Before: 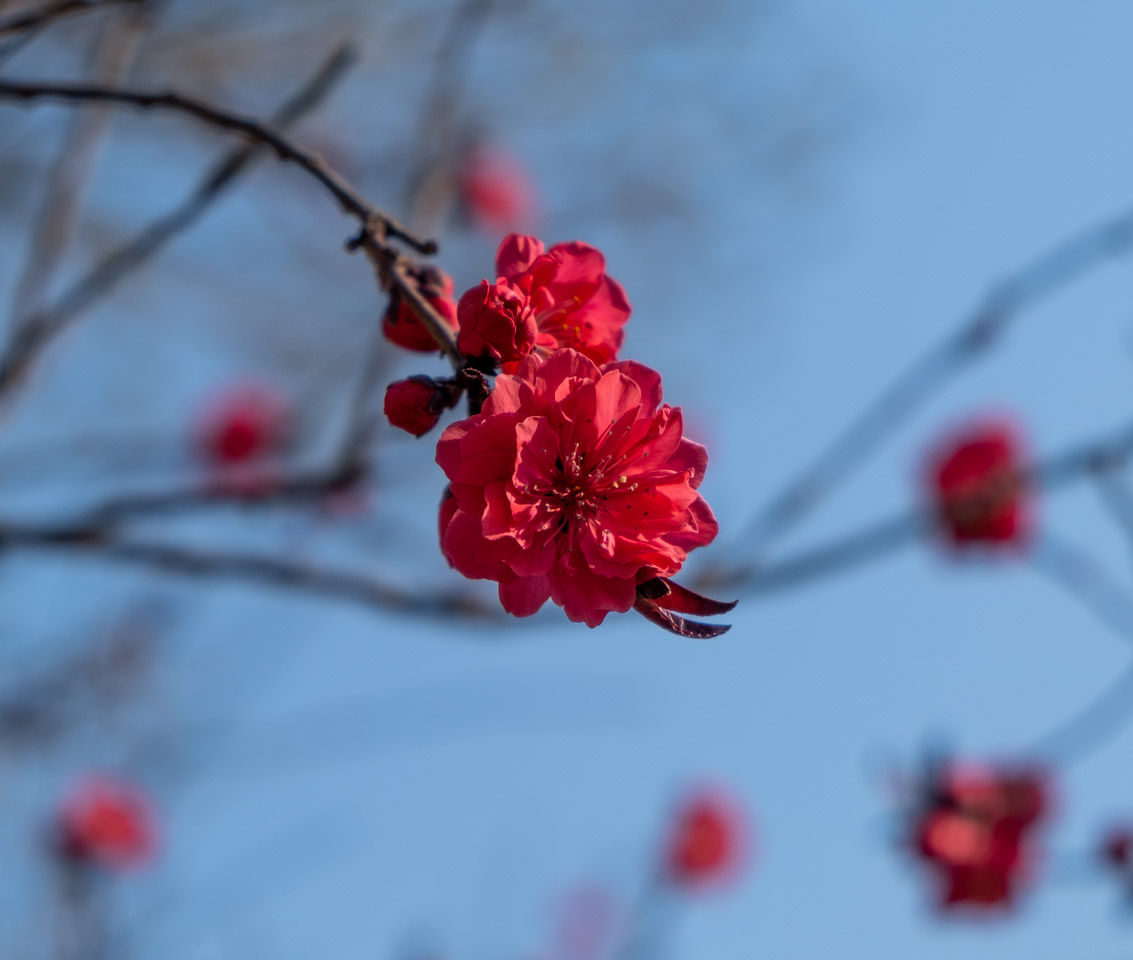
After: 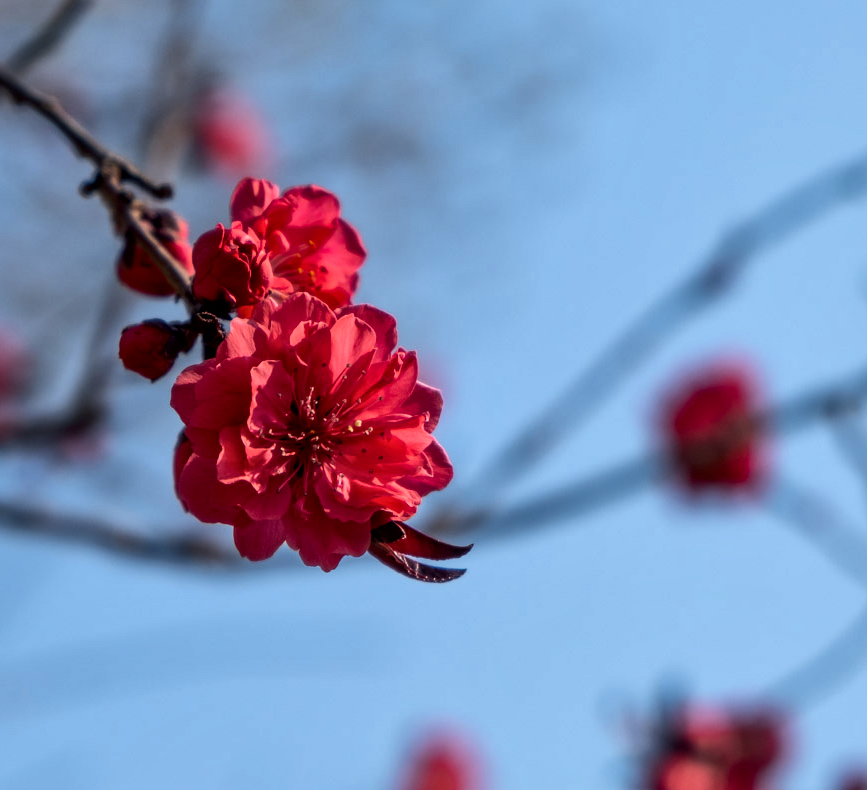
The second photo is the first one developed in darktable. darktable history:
crop: left 23.423%, top 5.869%, bottom 11.816%
tone equalizer: -8 EV -0.435 EV, -7 EV -0.401 EV, -6 EV -0.305 EV, -5 EV -0.217 EV, -3 EV 0.204 EV, -2 EV 0.306 EV, -1 EV 0.368 EV, +0 EV 0.431 EV, edges refinement/feathering 500, mask exposure compensation -1.57 EV, preserve details no
local contrast: mode bilateral grid, contrast 20, coarseness 50, detail 138%, midtone range 0.2
